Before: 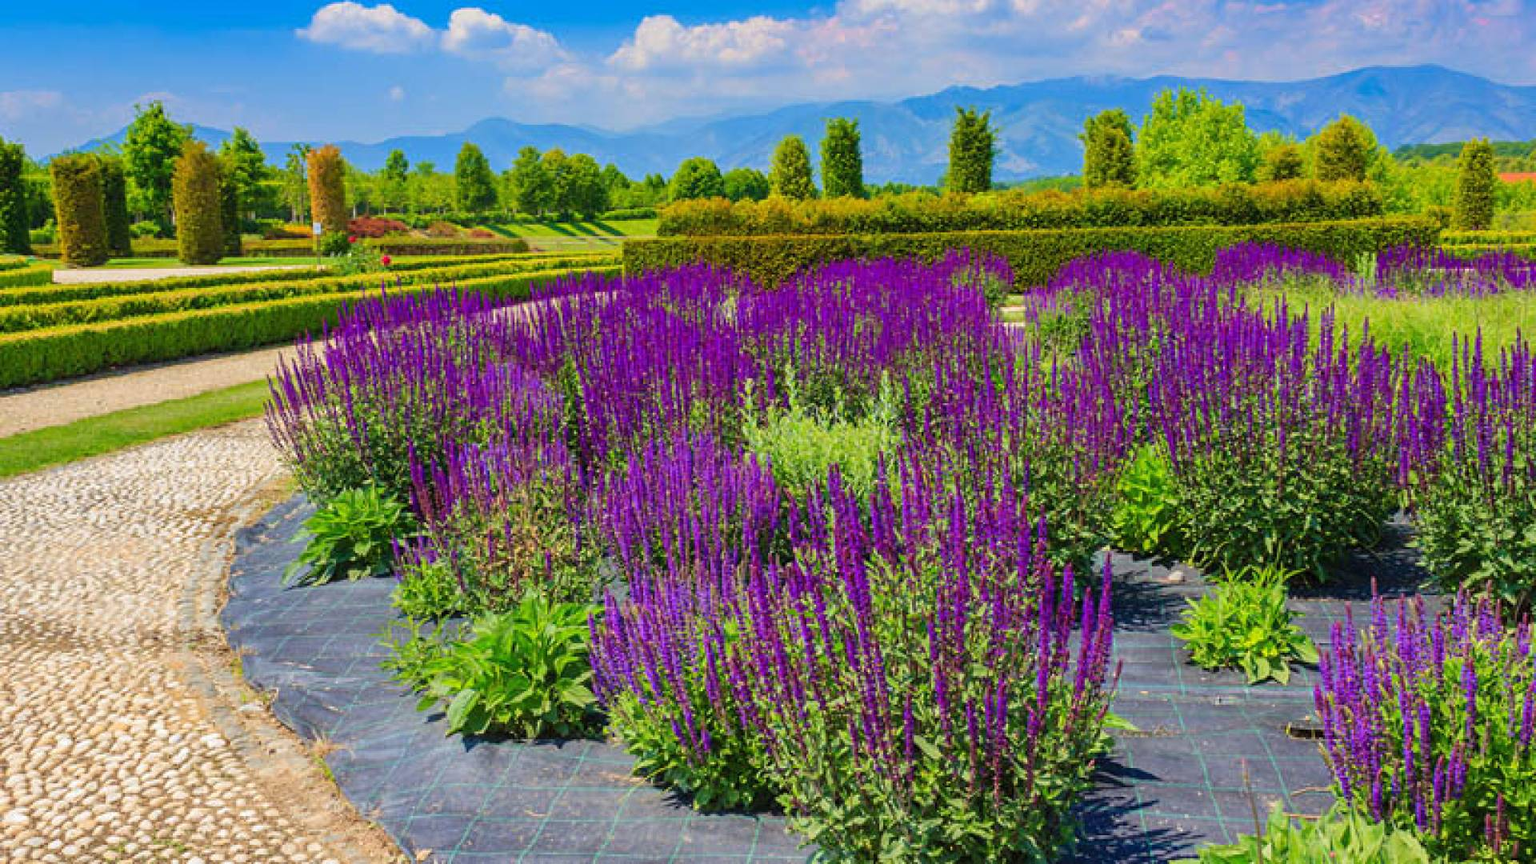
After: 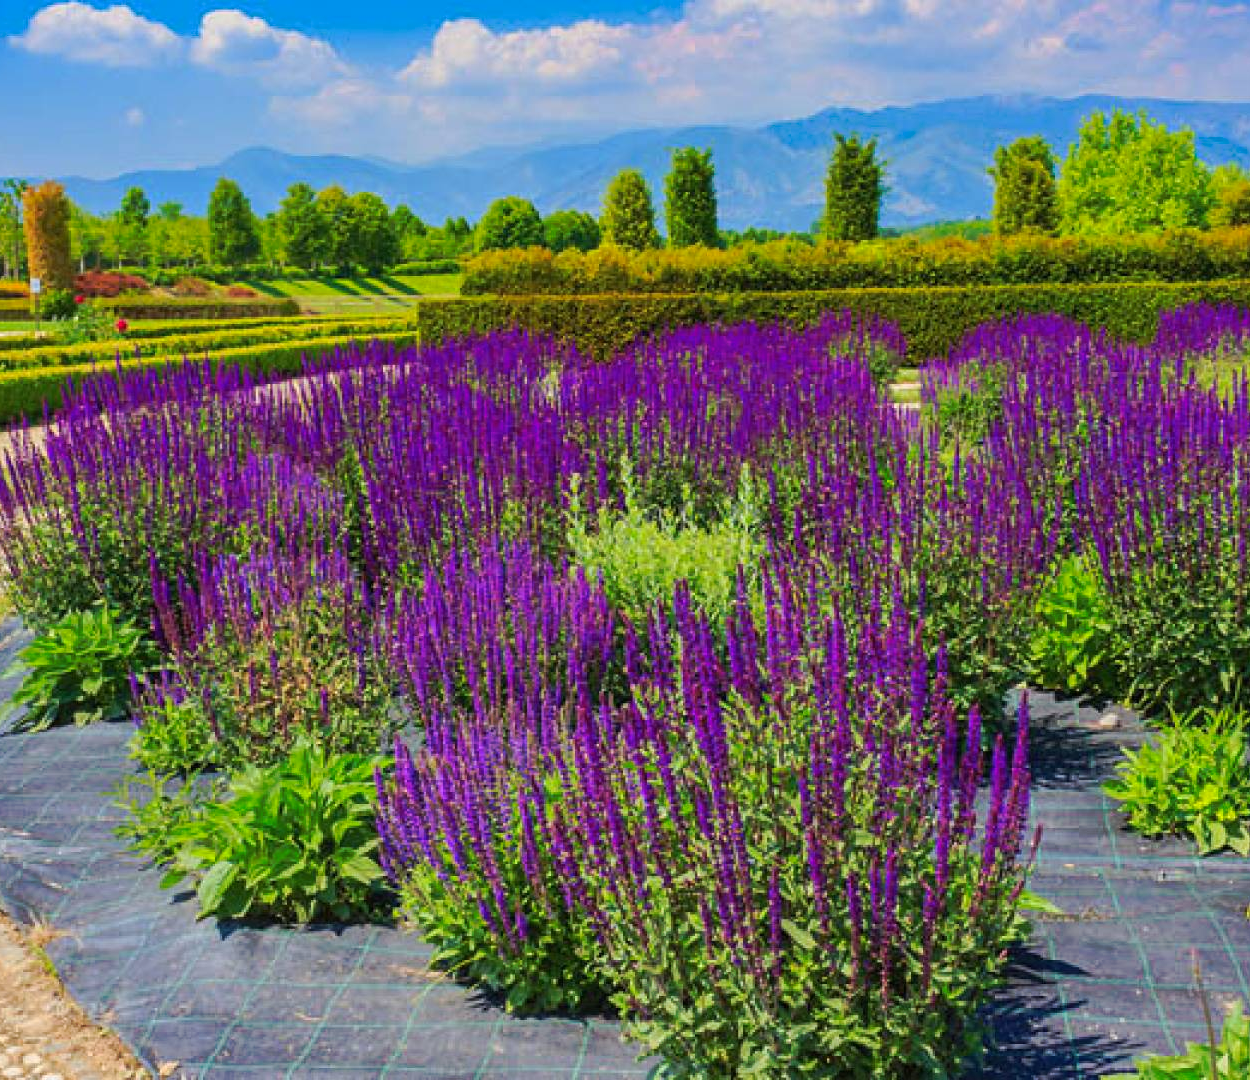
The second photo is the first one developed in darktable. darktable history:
crop and rotate: left 18.808%, right 16.074%
tone curve: curves: ch0 [(0, 0) (0.003, 0.003) (0.011, 0.01) (0.025, 0.023) (0.044, 0.042) (0.069, 0.065) (0.1, 0.094) (0.136, 0.128) (0.177, 0.167) (0.224, 0.211) (0.277, 0.261) (0.335, 0.315) (0.399, 0.375) (0.468, 0.441) (0.543, 0.543) (0.623, 0.623) (0.709, 0.709) (0.801, 0.801) (0.898, 0.898) (1, 1)], preserve colors none
